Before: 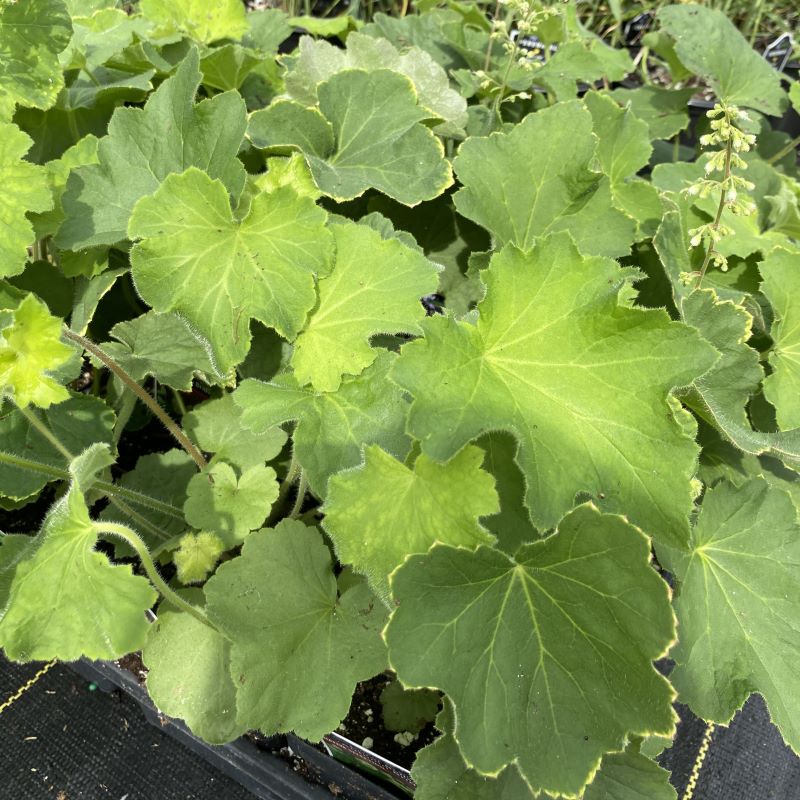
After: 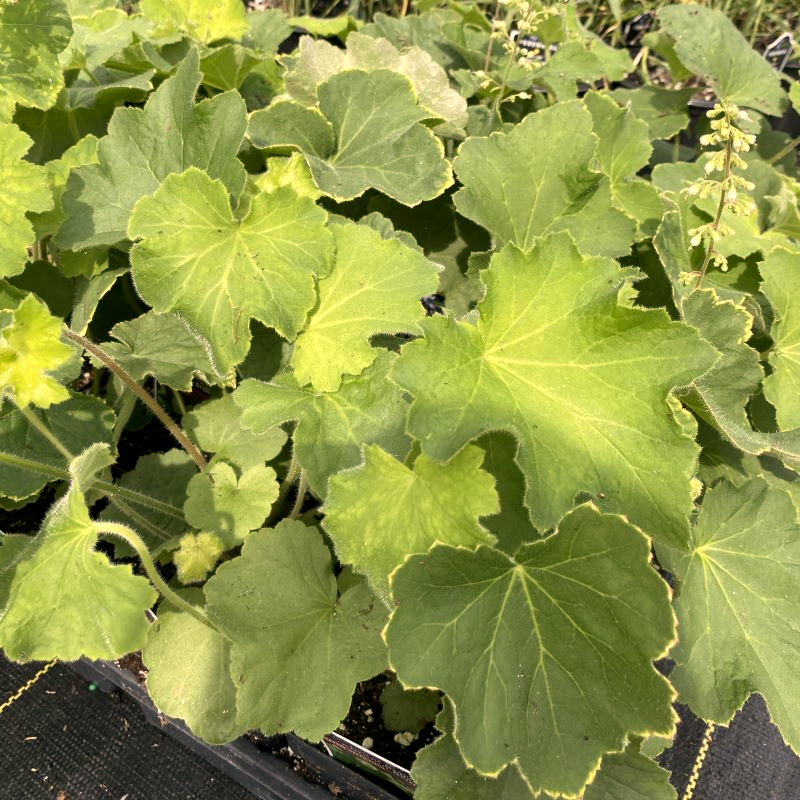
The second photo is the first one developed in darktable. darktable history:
white balance: red 1.127, blue 0.943
local contrast: mode bilateral grid, contrast 20, coarseness 50, detail 120%, midtone range 0.2
